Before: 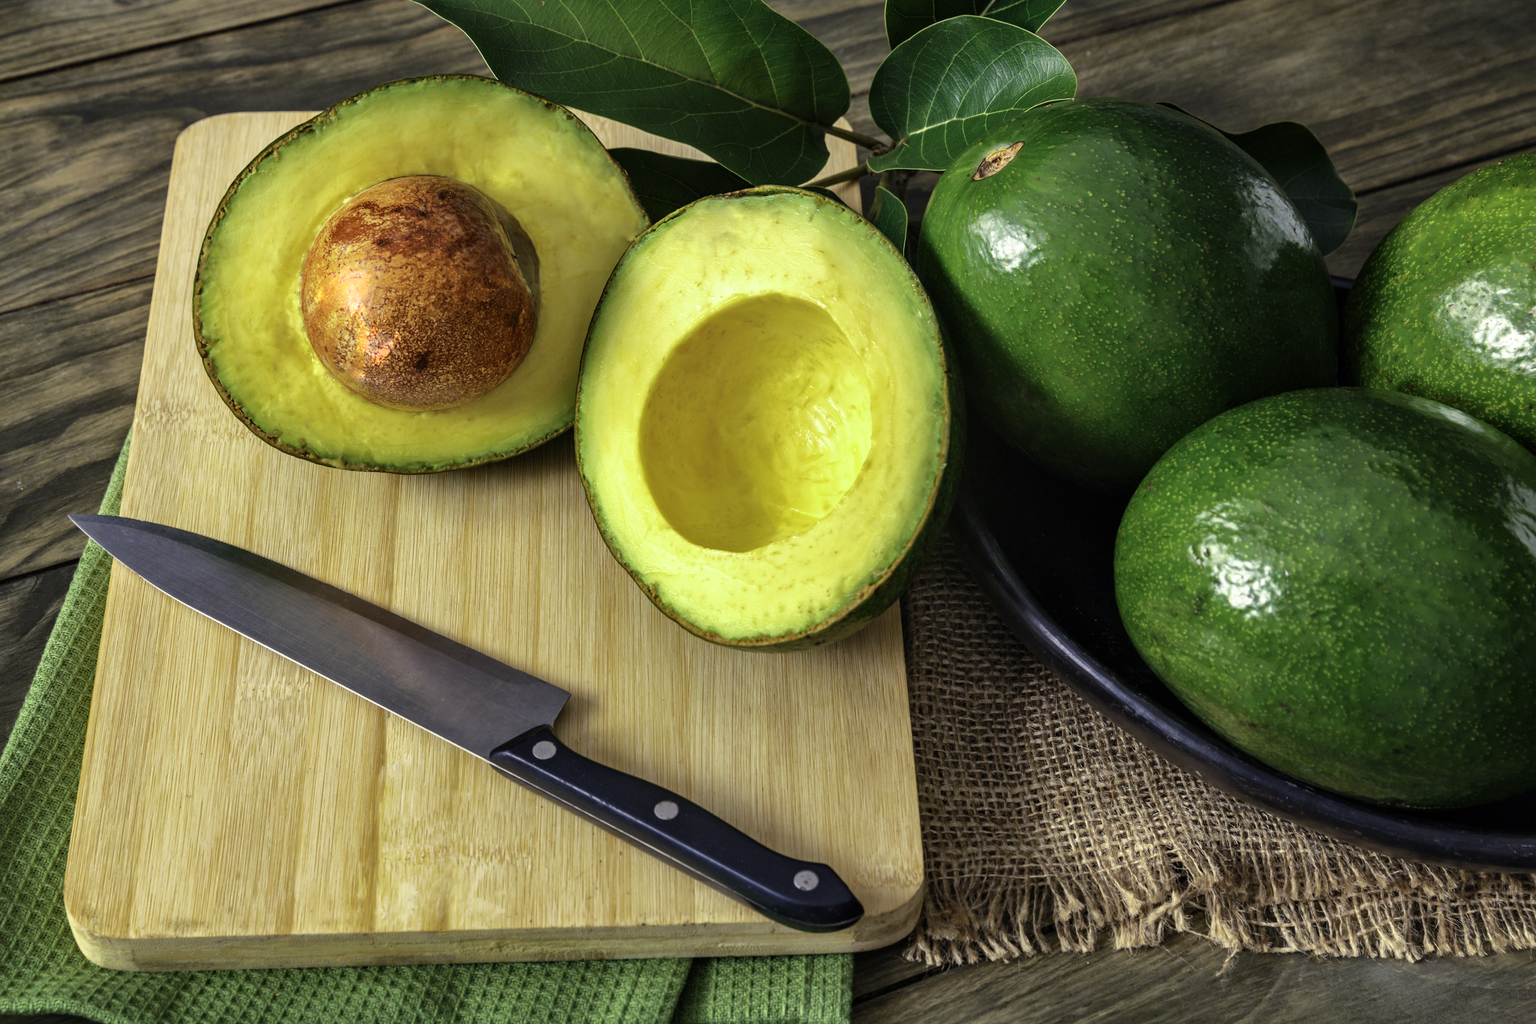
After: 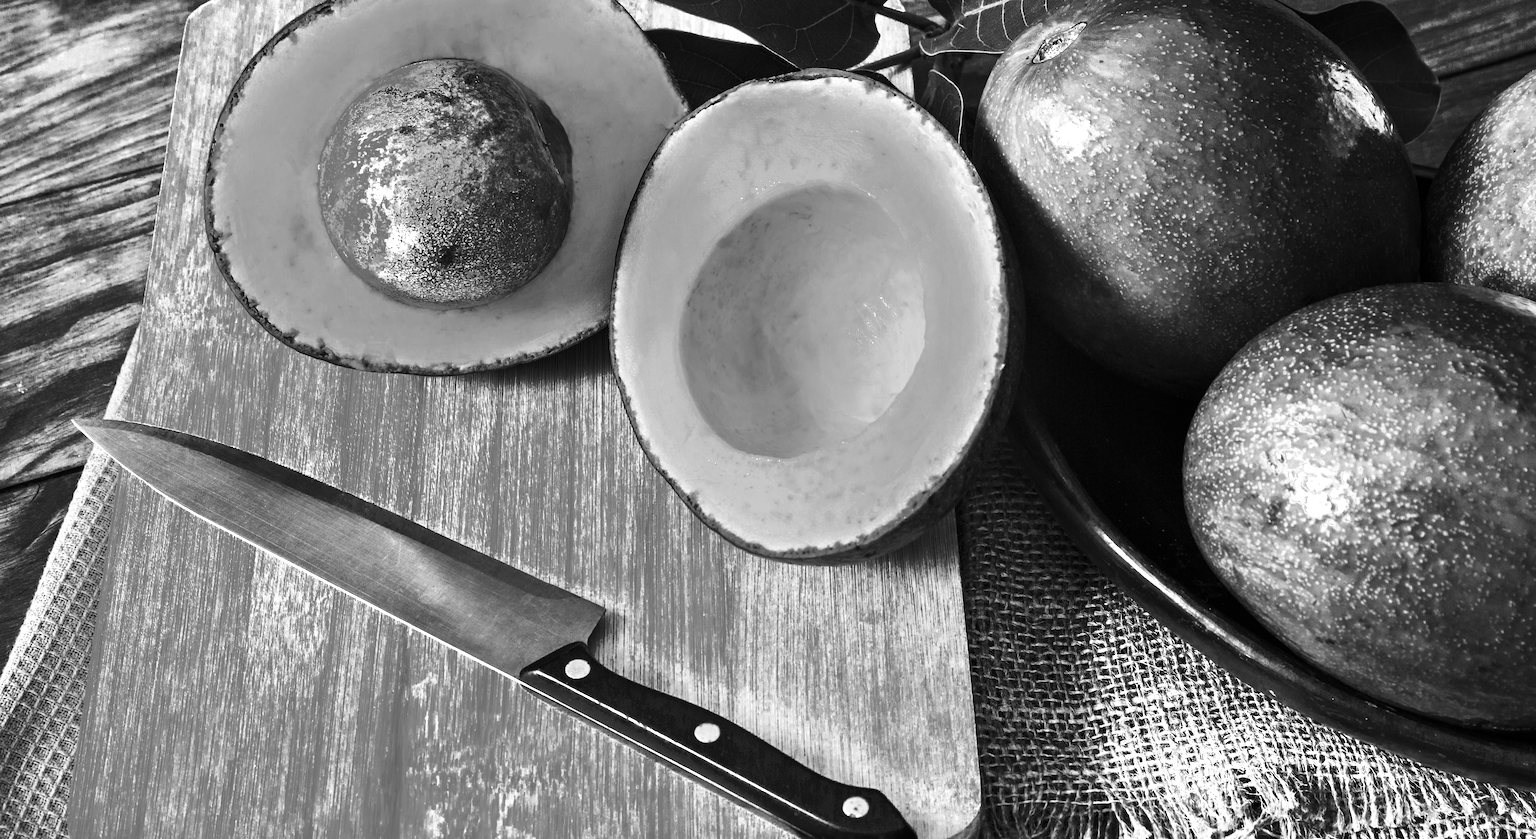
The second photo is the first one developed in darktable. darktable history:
crop and rotate: angle 0.051°, top 11.753%, right 5.703%, bottom 10.883%
exposure: compensate highlight preservation false
sharpen: amount 0.207
color zones: curves: ch0 [(0.002, 0.589) (0.107, 0.484) (0.146, 0.249) (0.217, 0.352) (0.309, 0.525) (0.39, 0.404) (0.455, 0.169) (0.597, 0.055) (0.724, 0.212) (0.775, 0.691) (0.869, 0.571) (1, 0.587)]; ch1 [(0, 0) (0.143, 0) (0.286, 0) (0.429, 0) (0.571, 0) (0.714, 0) (0.857, 0)]
contrast brightness saturation: contrast 0.633, brightness 0.342, saturation 0.147
color correction: highlights a* 19.06, highlights b* -11.45, saturation 1.67
